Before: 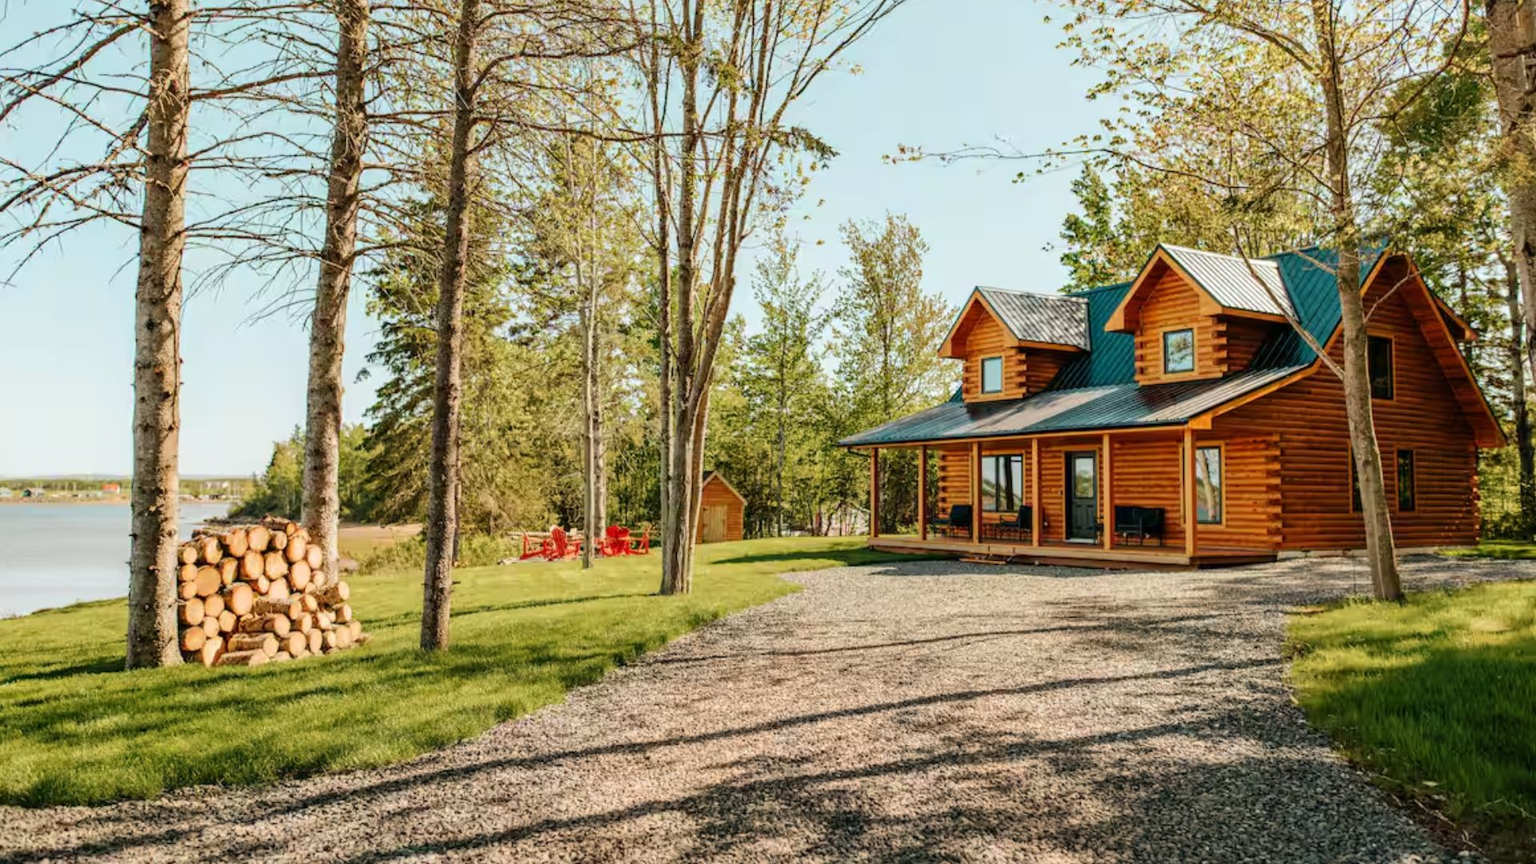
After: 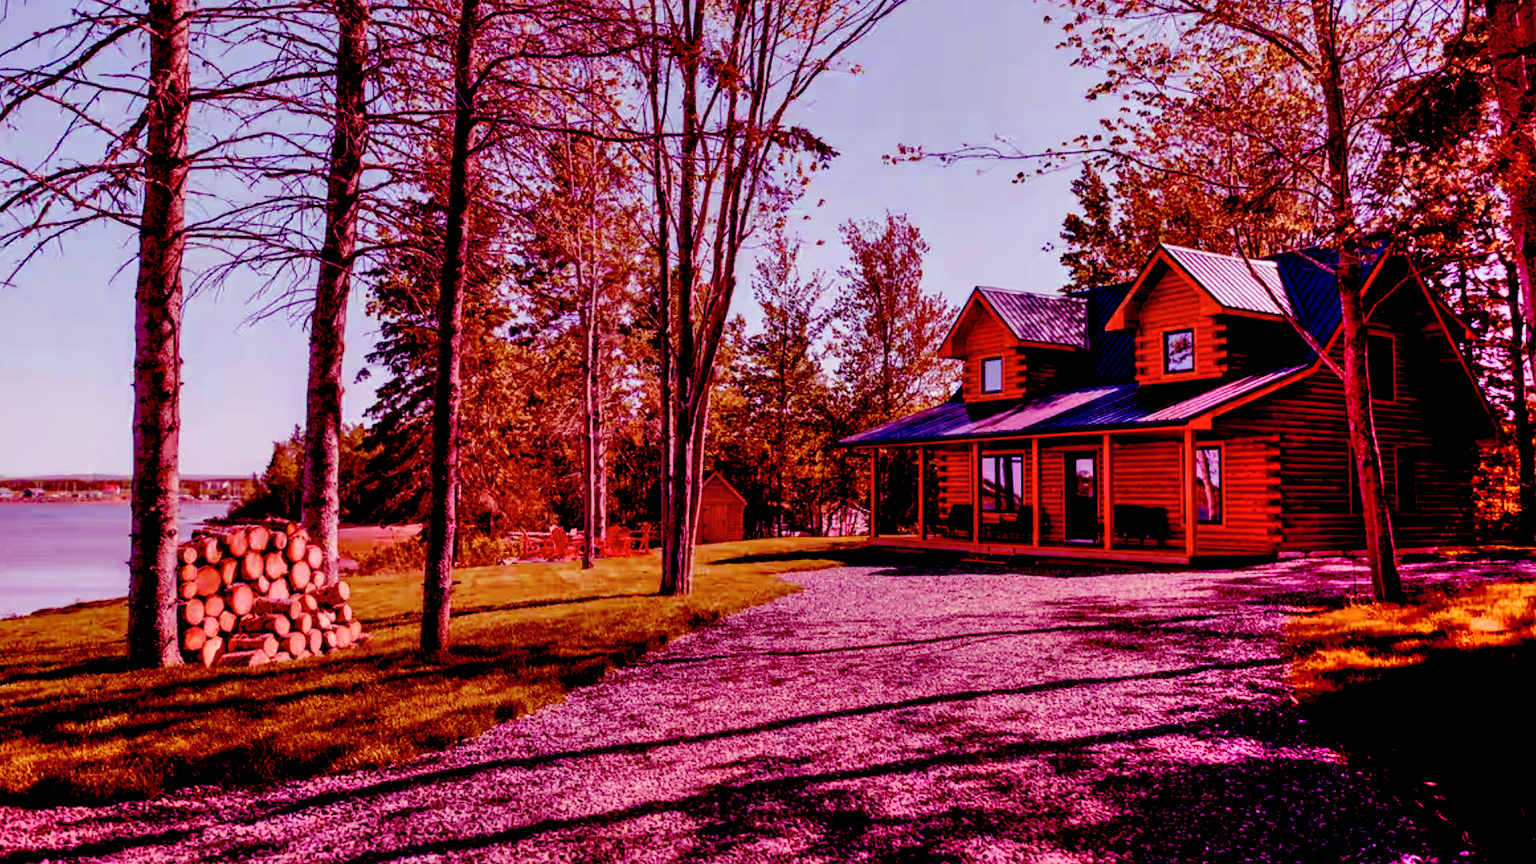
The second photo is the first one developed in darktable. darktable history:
color balance: mode lift, gamma, gain (sRGB), lift [1, 1, 0.101, 1]
shadows and highlights: shadows 49, highlights -41, soften with gaussian
exposure: black level correction 0.1, exposure -0.092 EV, compensate highlight preservation false
